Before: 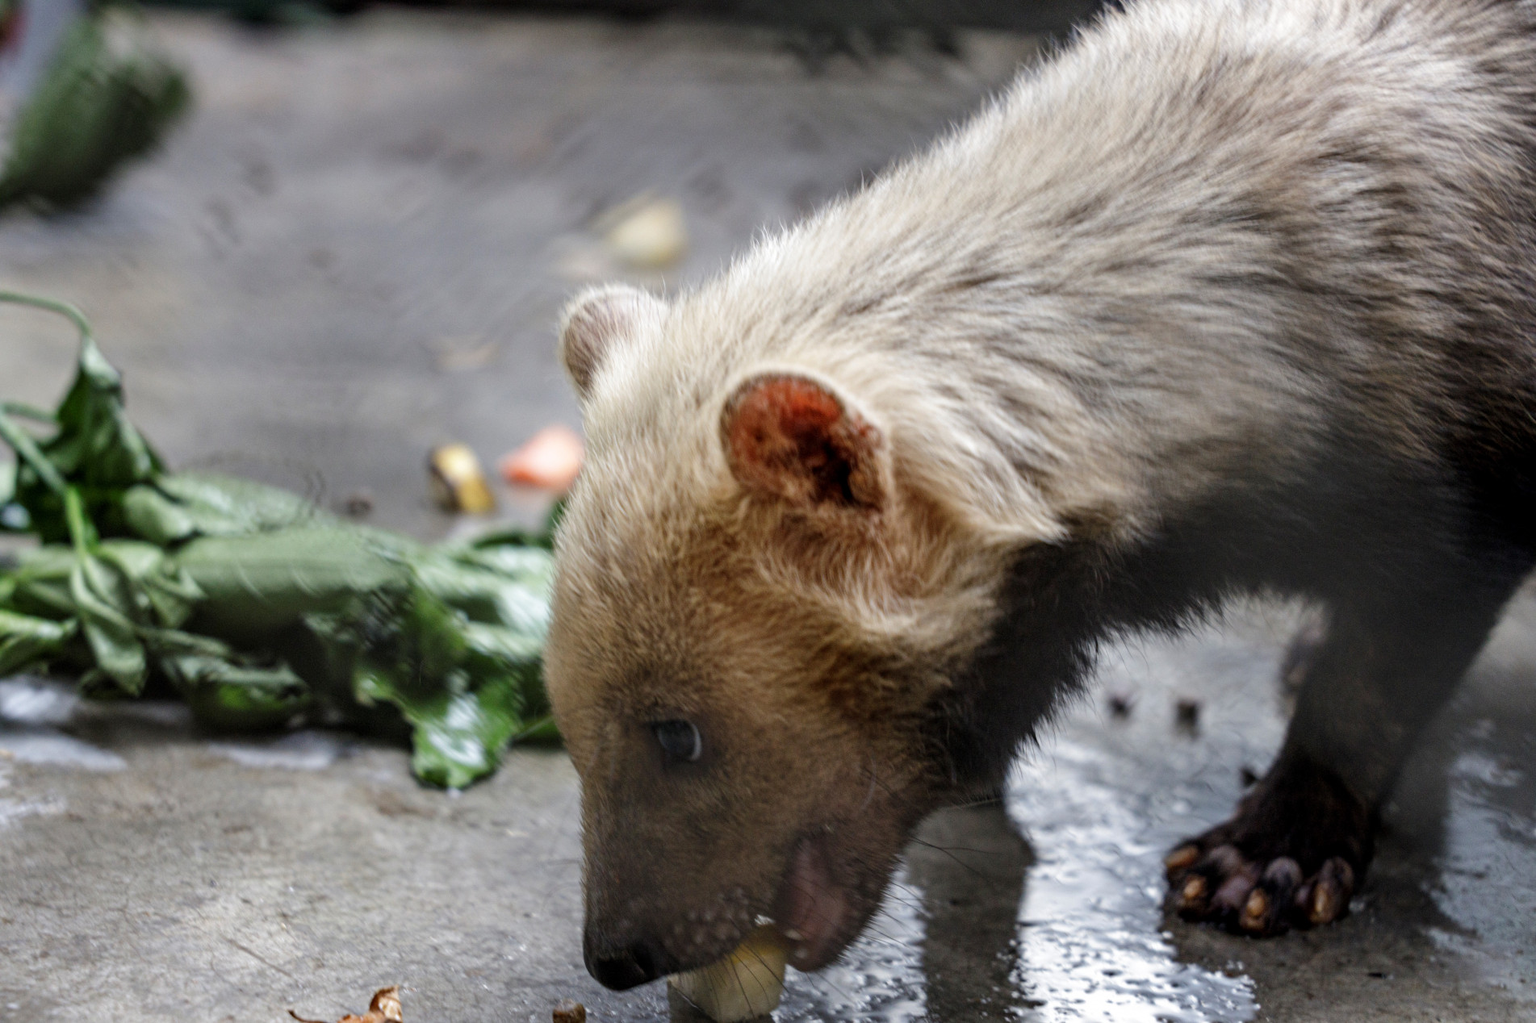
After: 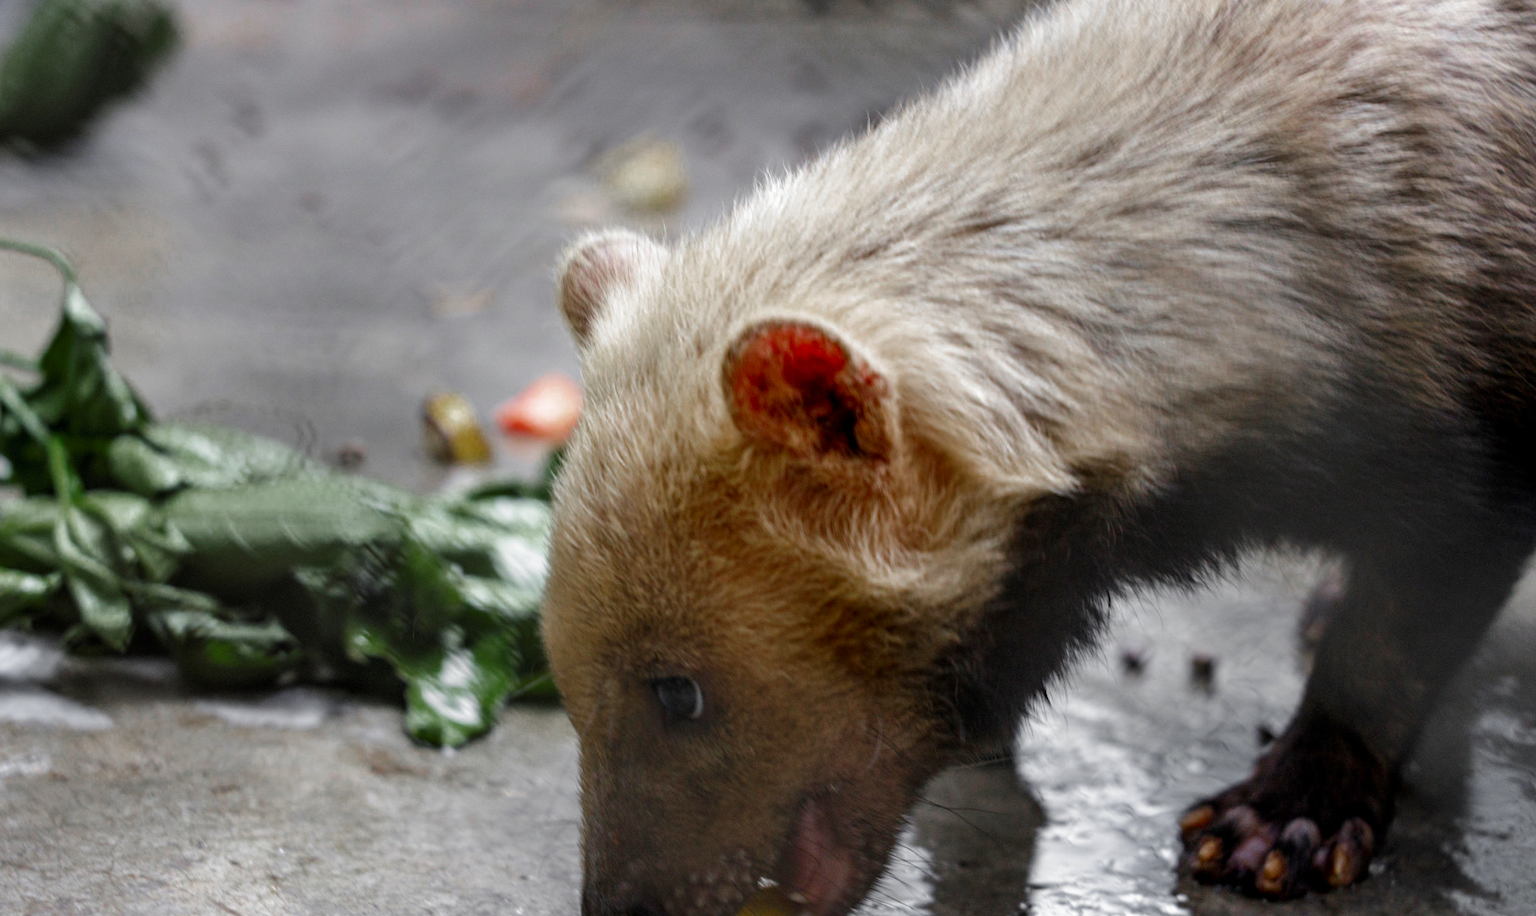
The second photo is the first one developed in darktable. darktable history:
color zones: curves: ch0 [(0, 0.48) (0.209, 0.398) (0.305, 0.332) (0.429, 0.493) (0.571, 0.5) (0.714, 0.5) (0.857, 0.5) (1, 0.48)]; ch1 [(0, 0.633) (0.143, 0.586) (0.286, 0.489) (0.429, 0.448) (0.571, 0.31) (0.714, 0.335) (0.857, 0.492) (1, 0.633)]; ch2 [(0, 0.448) (0.143, 0.498) (0.286, 0.5) (0.429, 0.5) (0.571, 0.5) (0.714, 0.5) (0.857, 0.5) (1, 0.448)], mix 100.17%
crop: left 1.177%, top 6.142%, right 1.518%, bottom 6.647%
